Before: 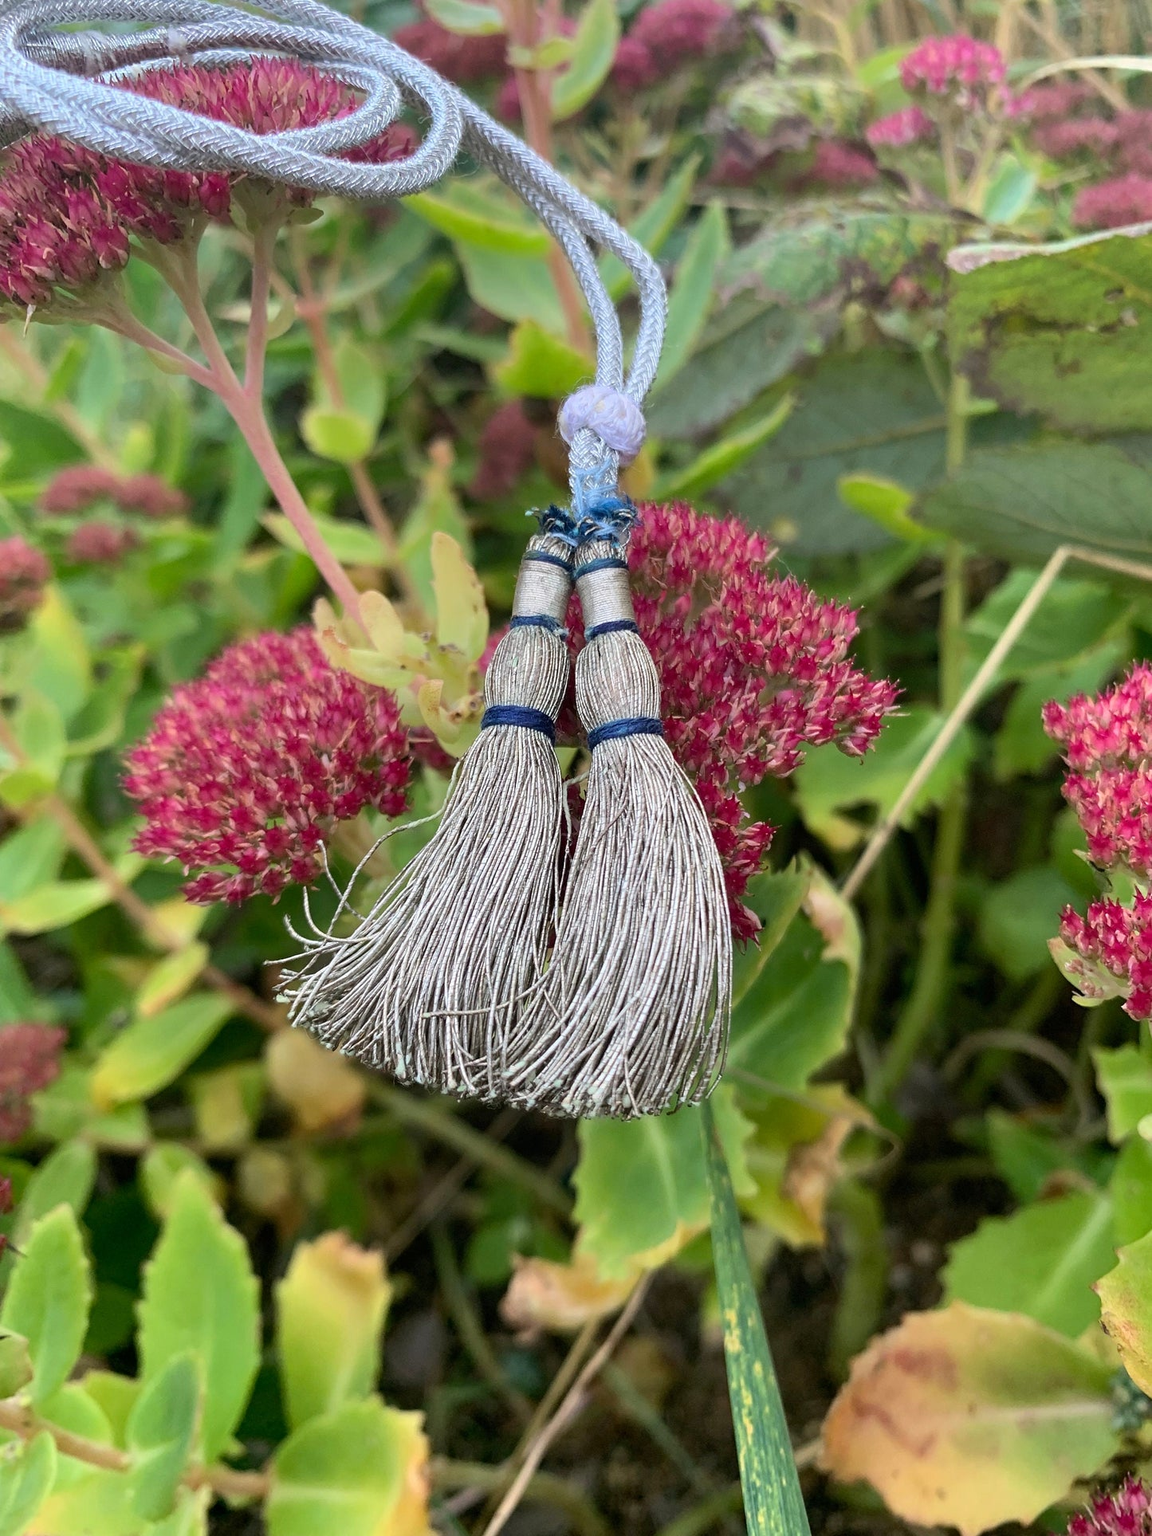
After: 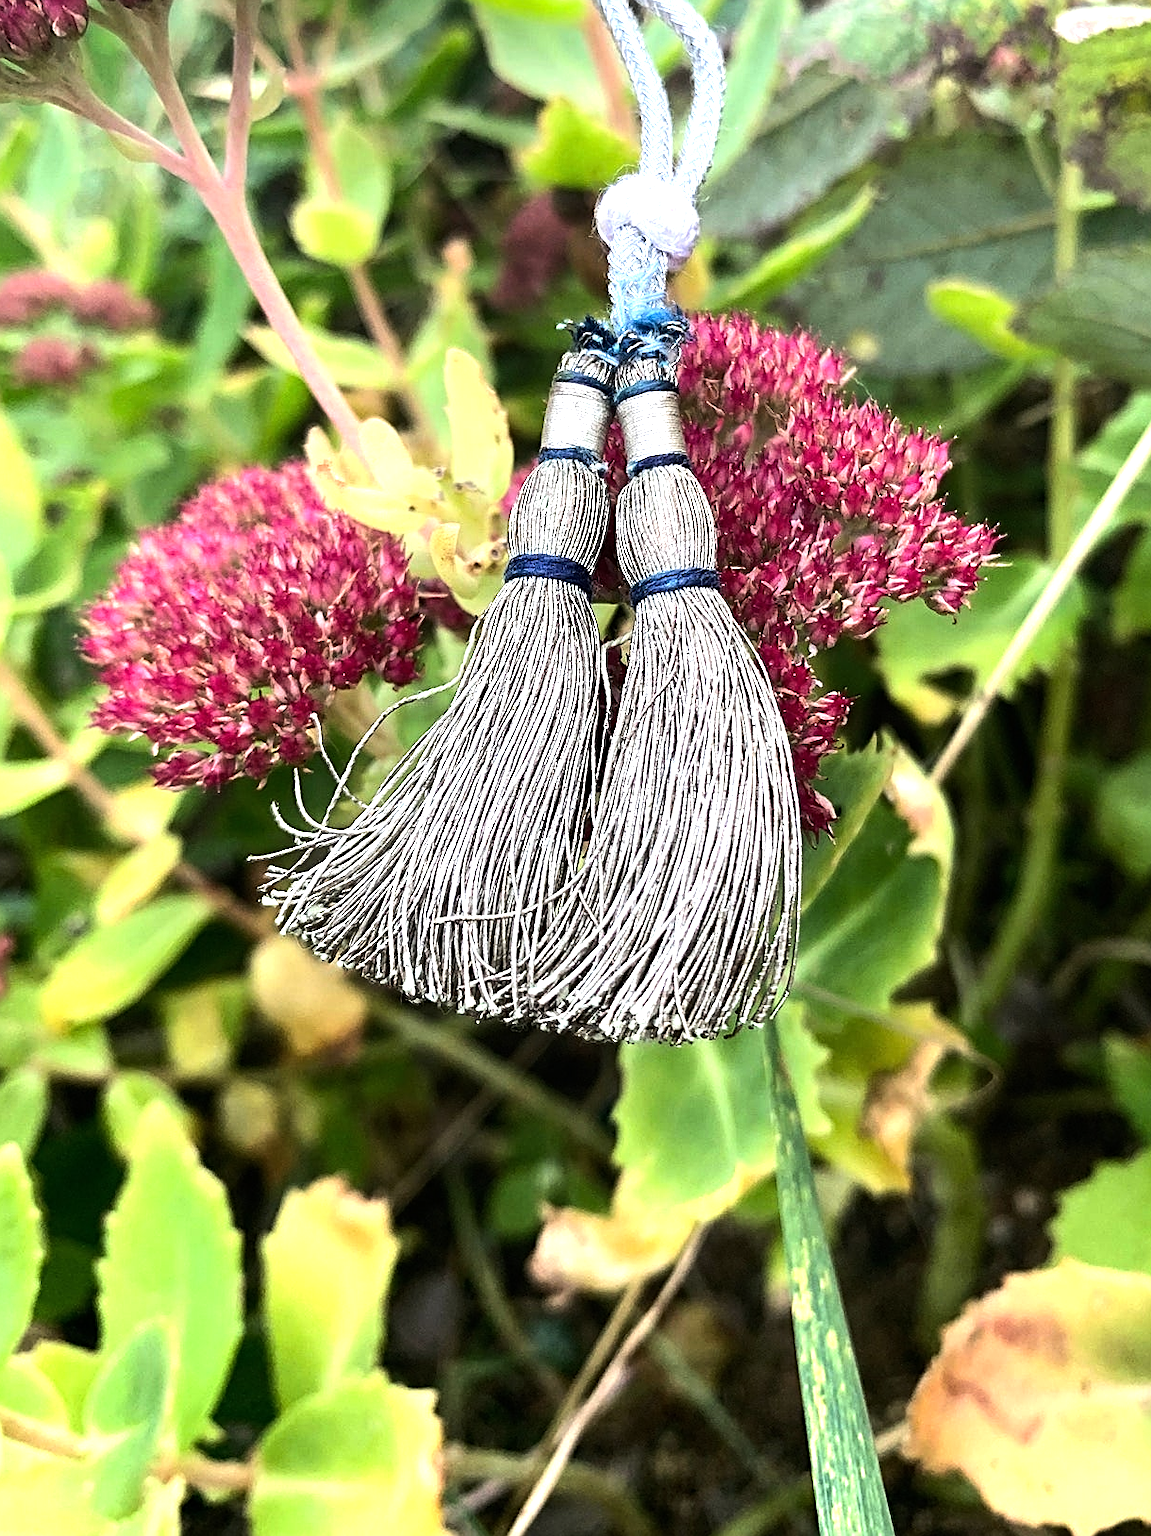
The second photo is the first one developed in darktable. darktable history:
exposure: black level correction 0, exposure 0.3 EV, compensate highlight preservation false
sharpen: on, module defaults
crop and rotate: left 4.842%, top 15.51%, right 10.668%
tone equalizer: -8 EV -1.08 EV, -7 EV -1.01 EV, -6 EV -0.867 EV, -5 EV -0.578 EV, -3 EV 0.578 EV, -2 EV 0.867 EV, -1 EV 1.01 EV, +0 EV 1.08 EV, edges refinement/feathering 500, mask exposure compensation -1.57 EV, preserve details no
